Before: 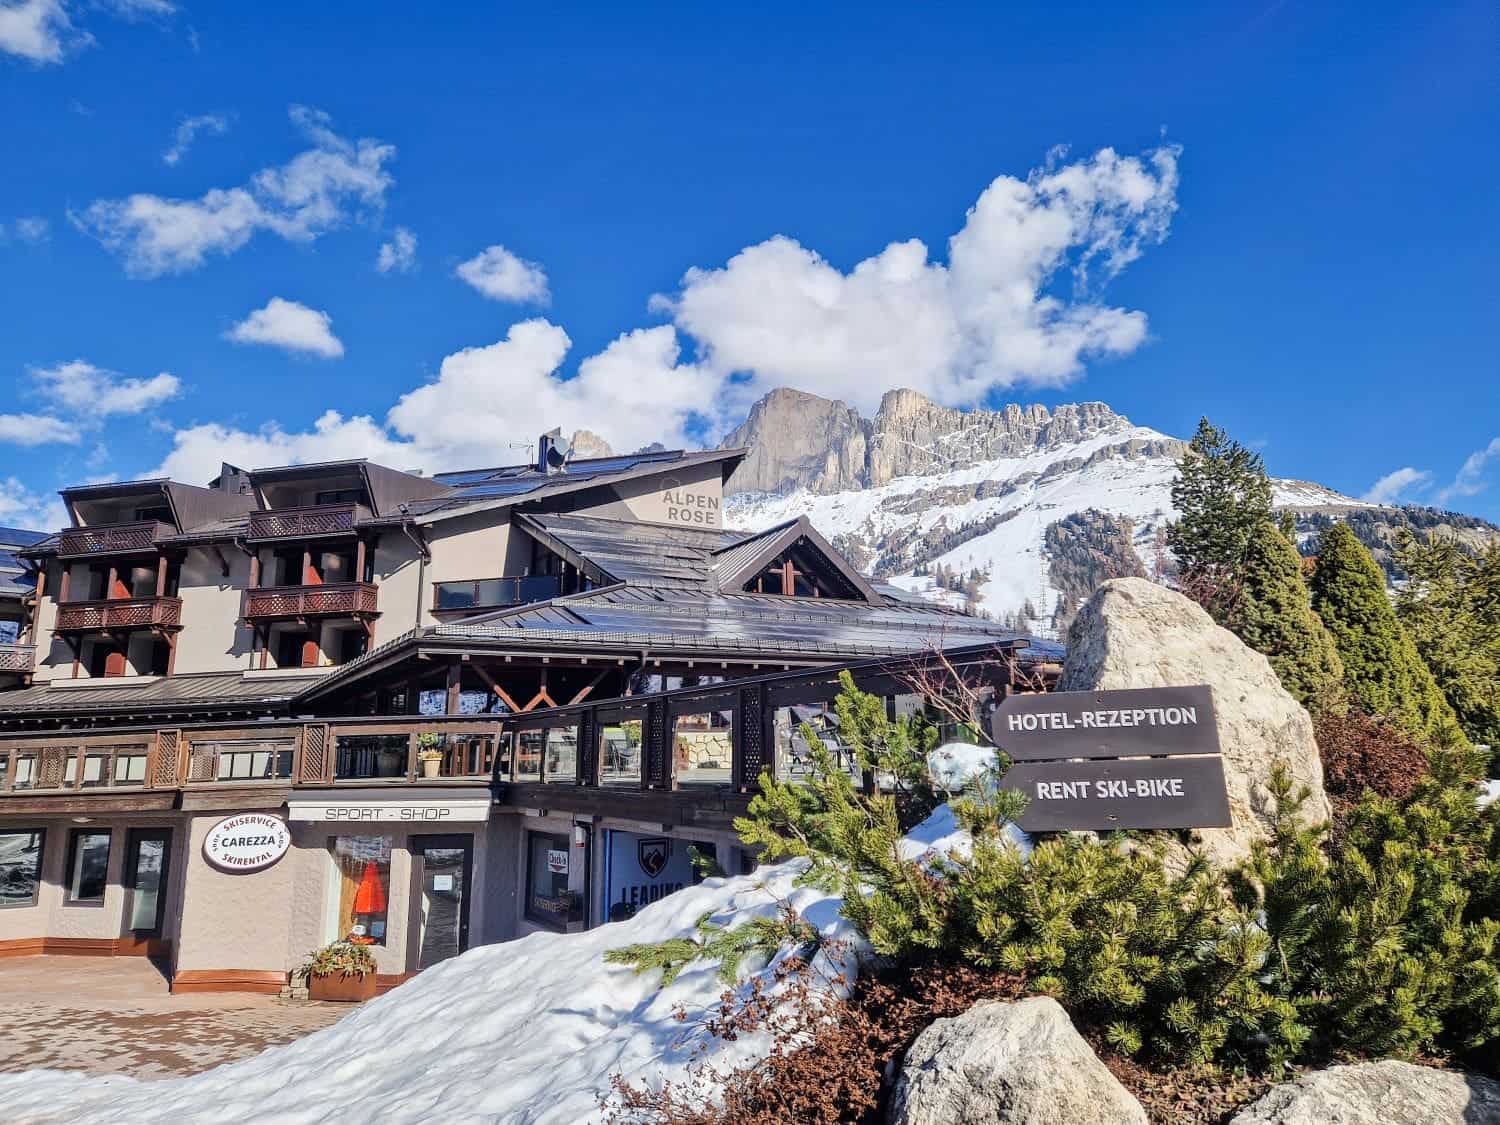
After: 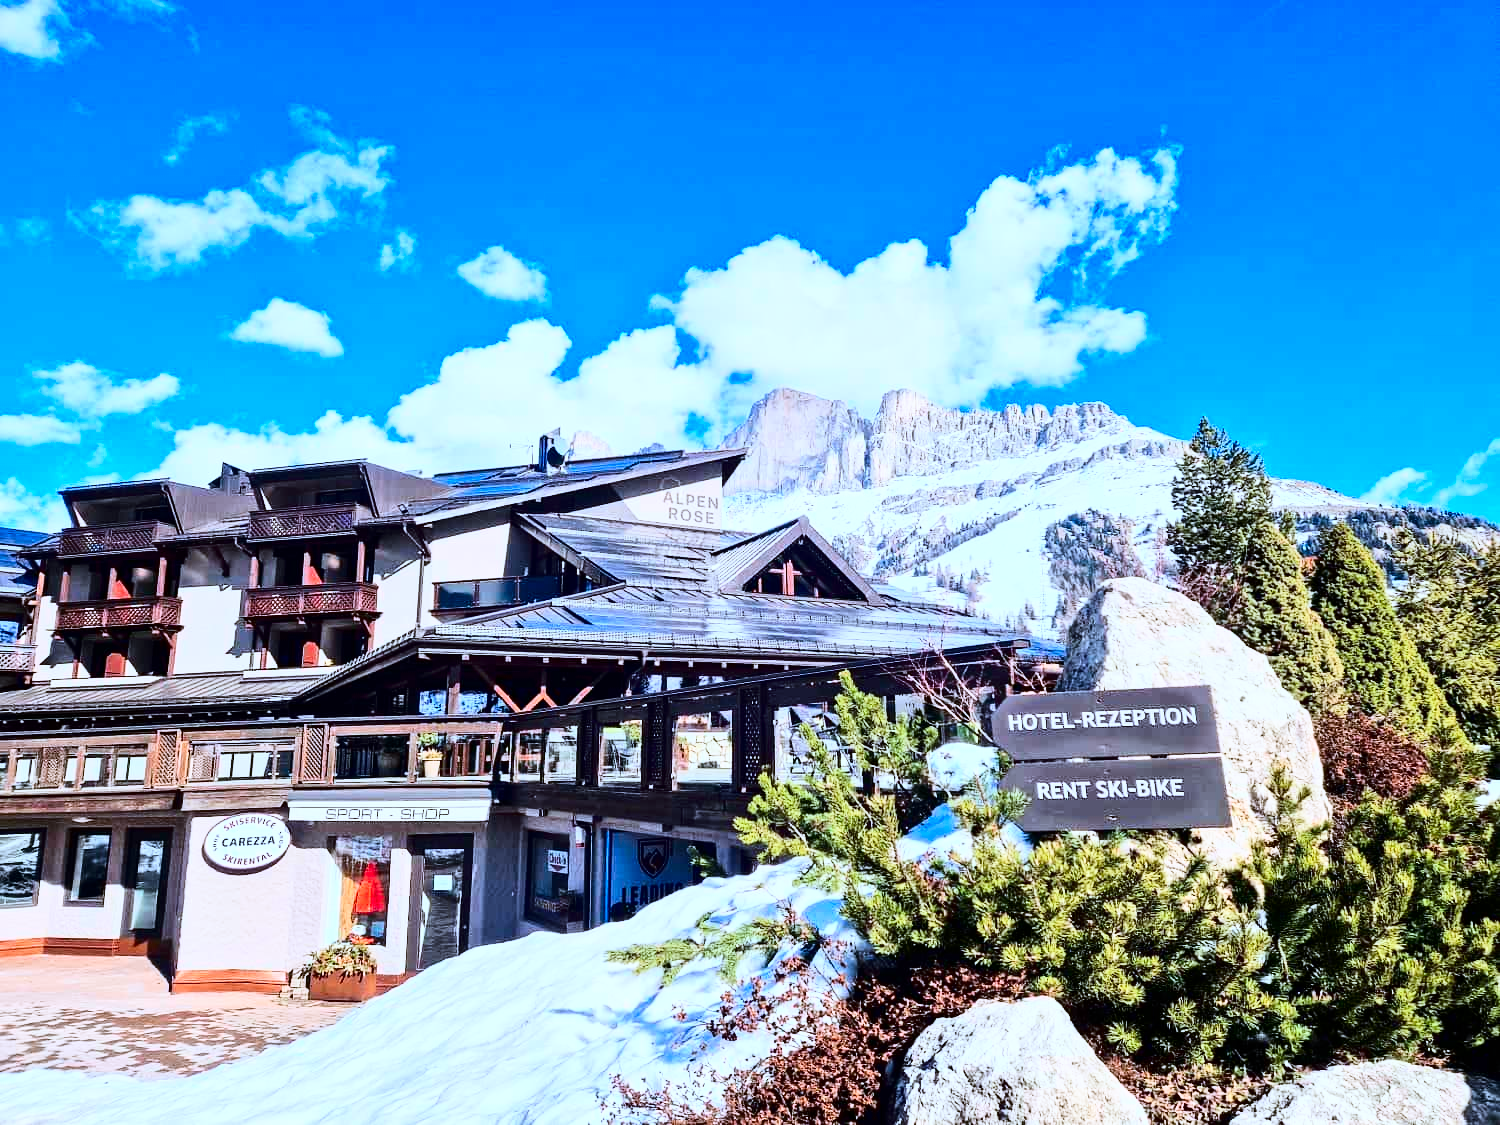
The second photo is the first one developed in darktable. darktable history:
contrast brightness saturation: contrast 0.1, brightness -0.26, saturation 0.14
white balance: red 0.986, blue 1.01
color correction: highlights a* -2.24, highlights b* -18.1
base curve: curves: ch0 [(0, 0) (0.018, 0.026) (0.143, 0.37) (0.33, 0.731) (0.458, 0.853) (0.735, 0.965) (0.905, 0.986) (1, 1)]
